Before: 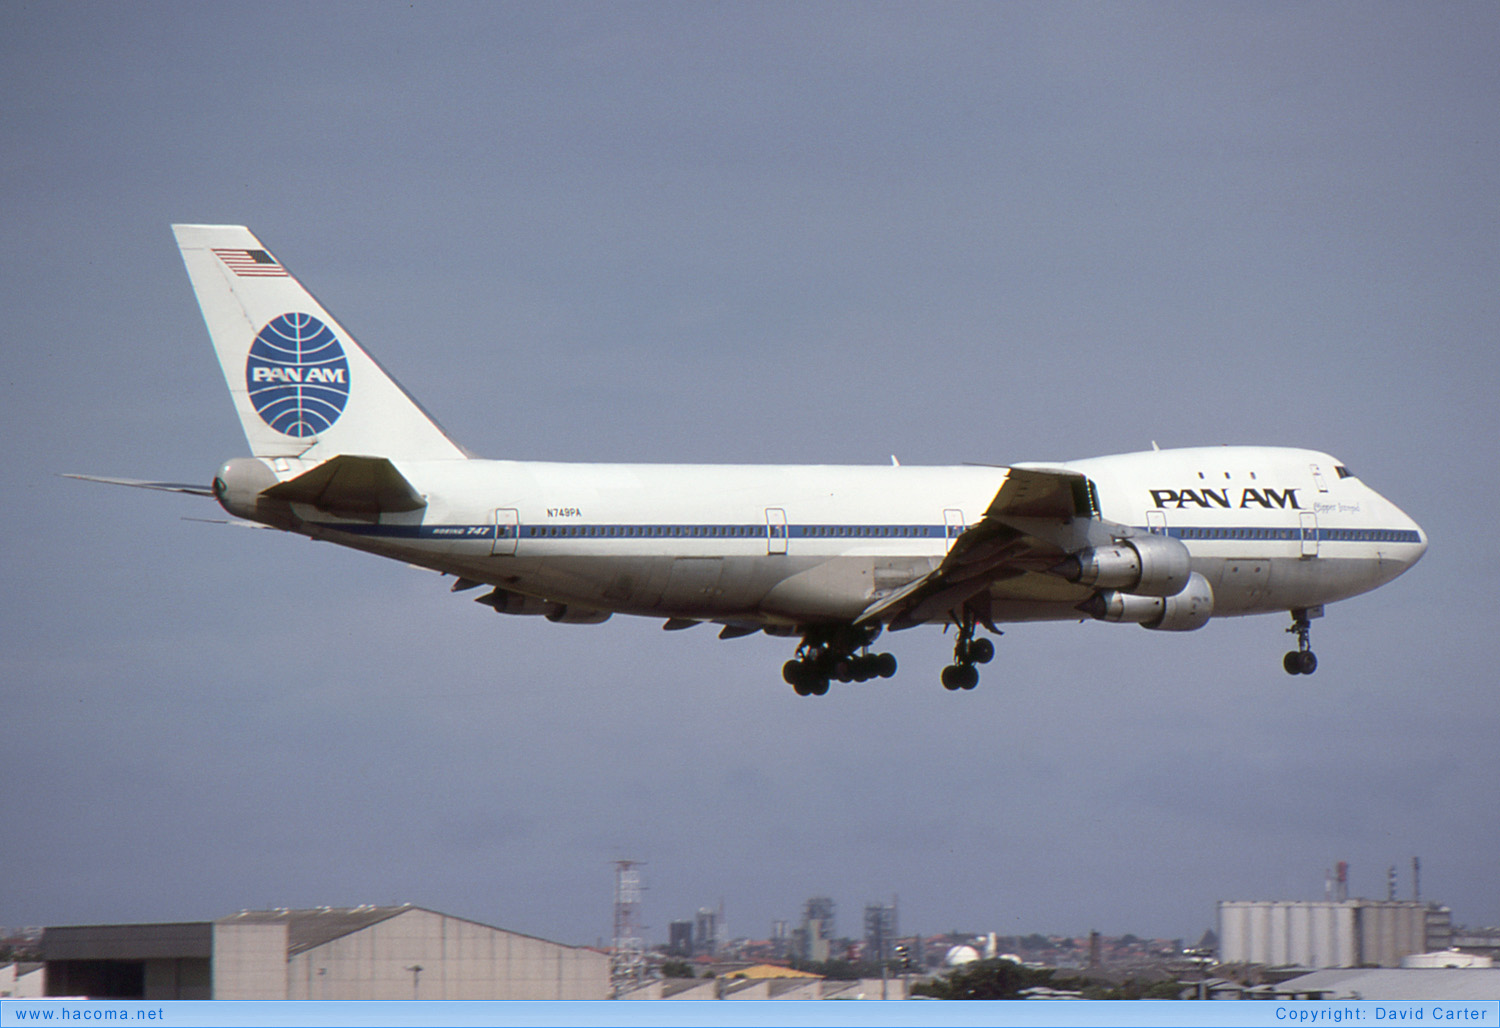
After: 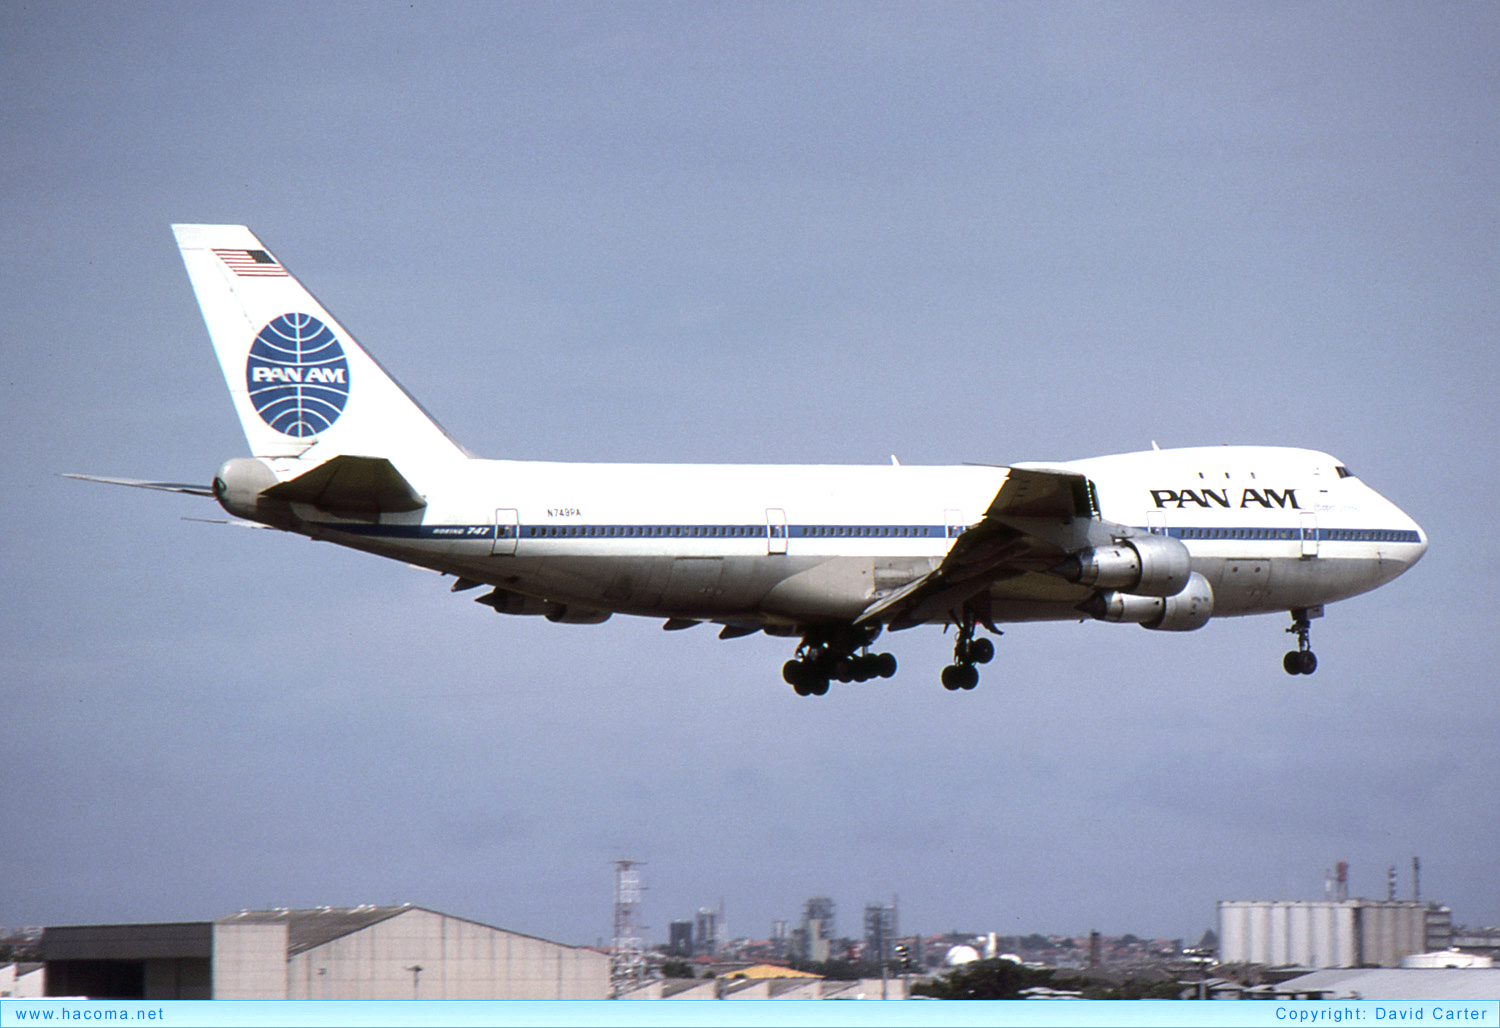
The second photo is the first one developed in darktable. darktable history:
tone equalizer: -8 EV -0.75 EV, -7 EV -0.7 EV, -6 EV -0.6 EV, -5 EV -0.4 EV, -3 EV 0.4 EV, -2 EV 0.6 EV, -1 EV 0.7 EV, +0 EV 0.75 EV, edges refinement/feathering 500, mask exposure compensation -1.57 EV, preserve details no
white balance: red 0.988, blue 1.017
